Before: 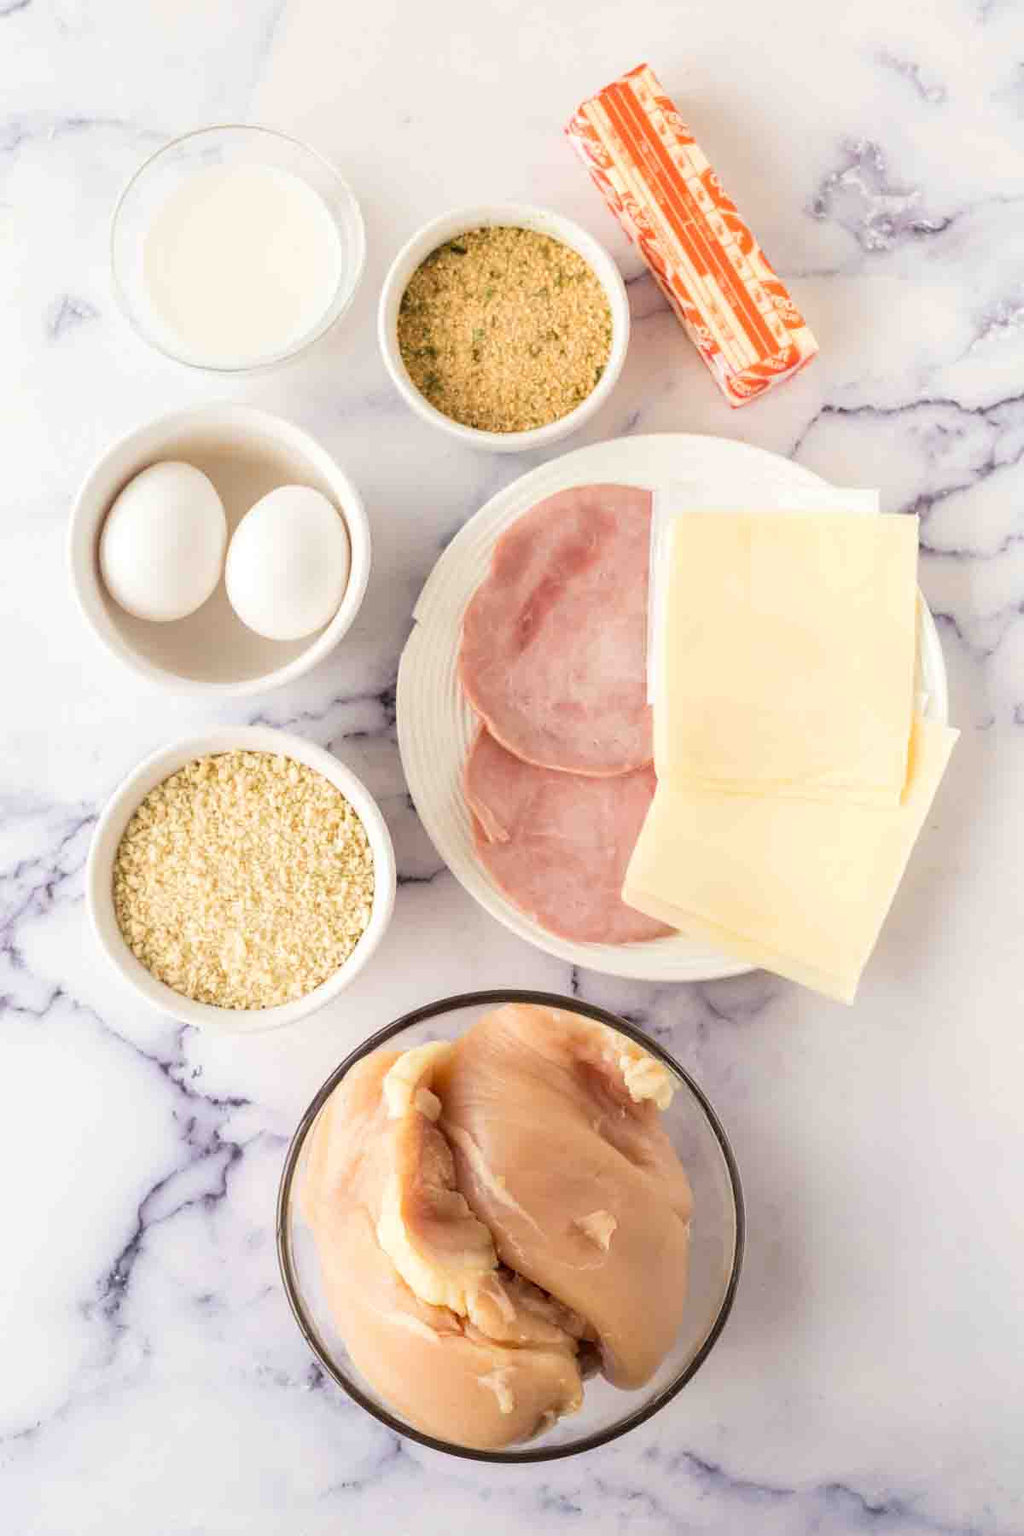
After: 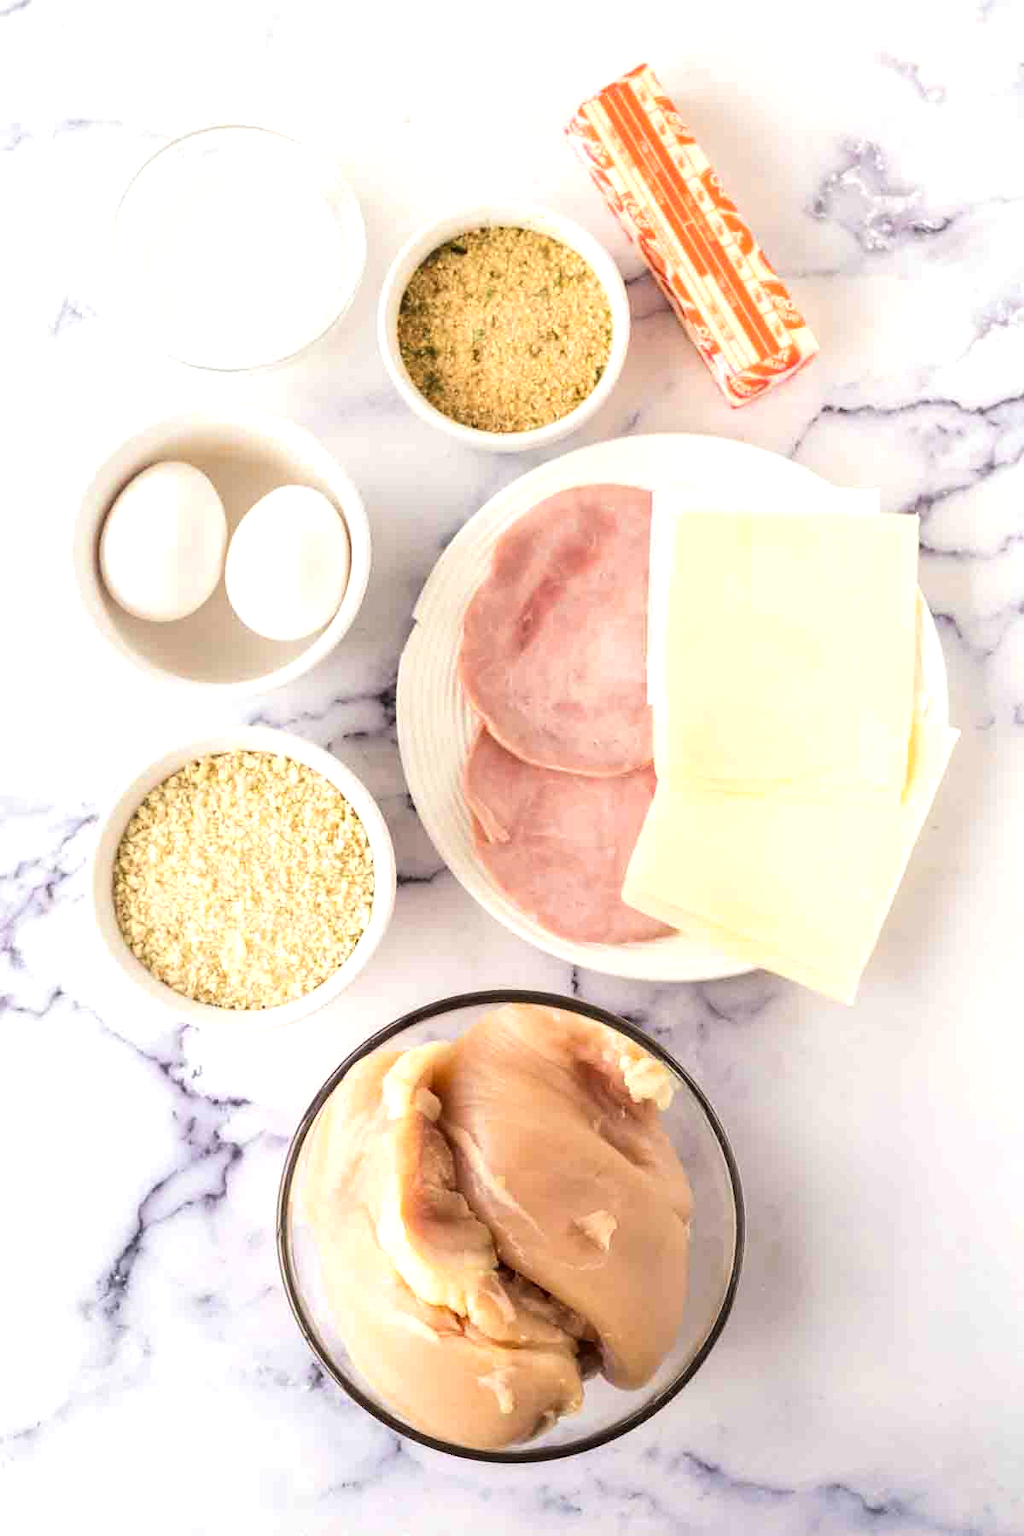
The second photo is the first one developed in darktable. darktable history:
tone equalizer: -8 EV -0.379 EV, -7 EV -0.424 EV, -6 EV -0.296 EV, -5 EV -0.201 EV, -3 EV 0.255 EV, -2 EV 0.36 EV, -1 EV 0.38 EV, +0 EV 0.416 EV, edges refinement/feathering 500, mask exposure compensation -1.57 EV, preserve details no
